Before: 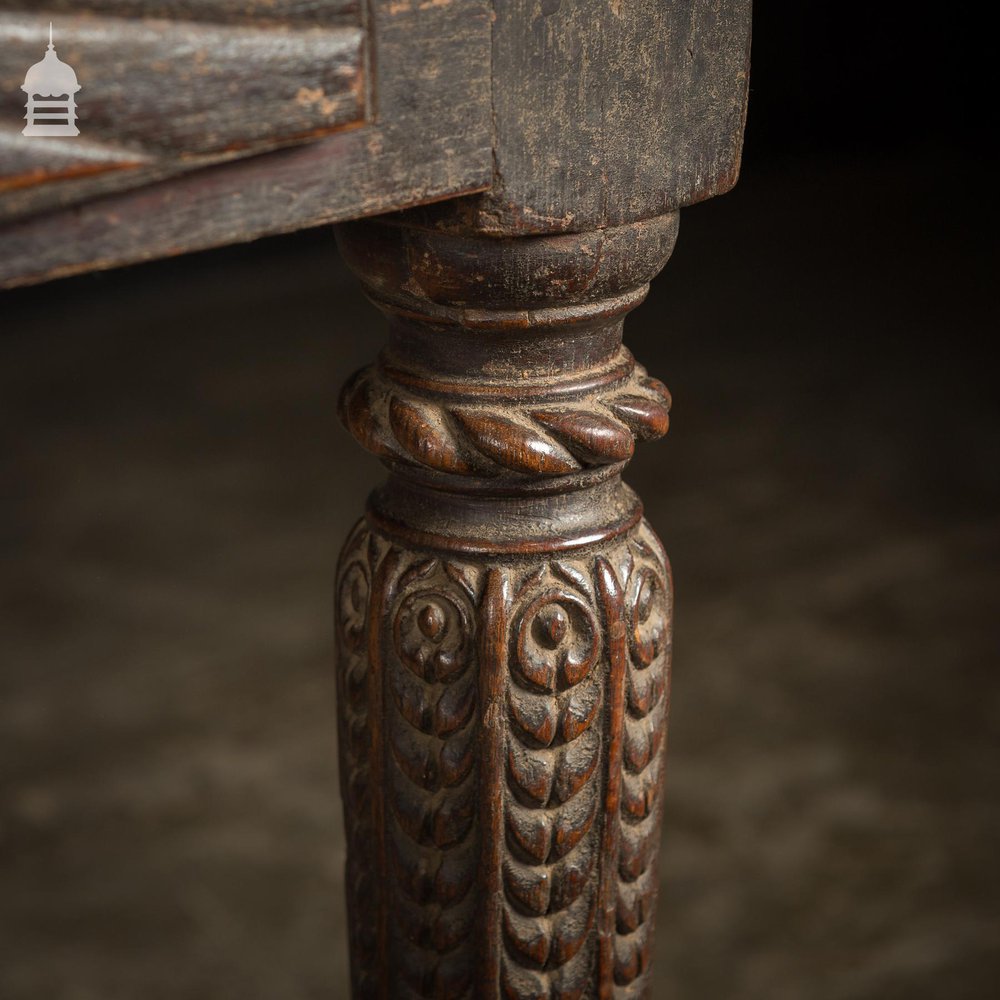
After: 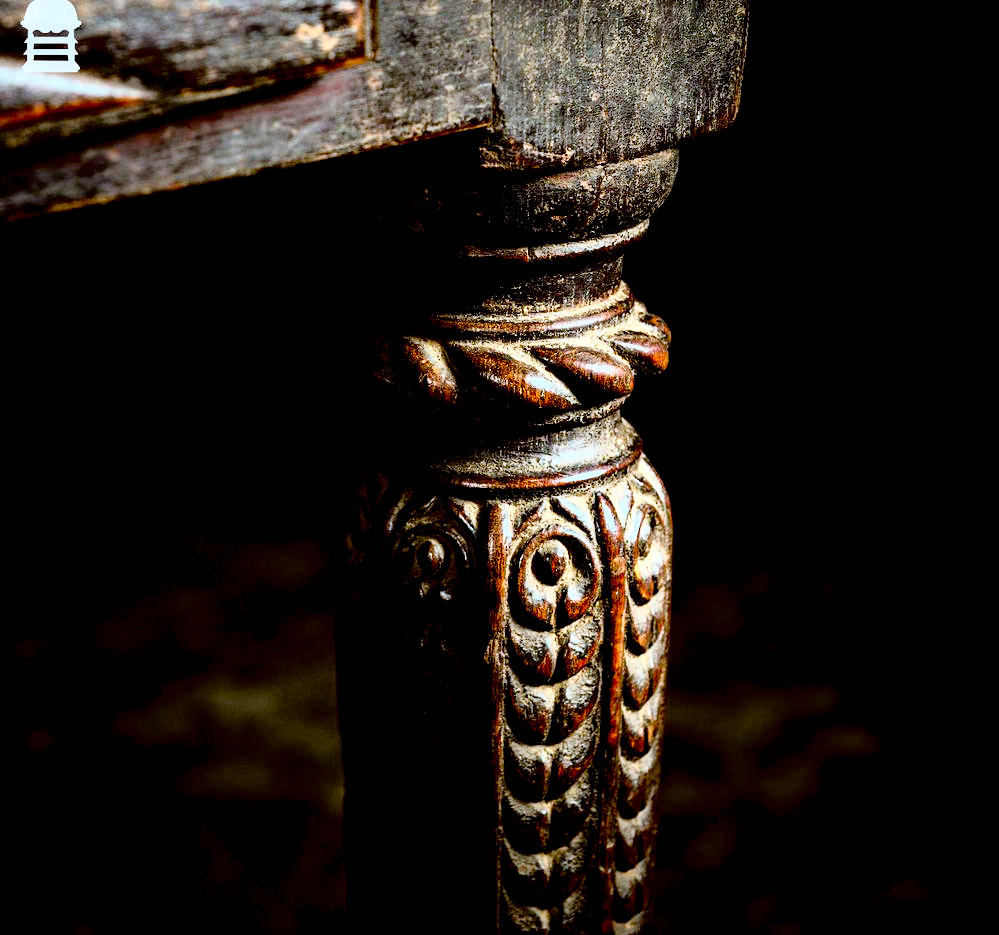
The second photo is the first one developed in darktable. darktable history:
base curve: curves: ch0 [(0, 0) (0.012, 0.01) (0.073, 0.168) (0.31, 0.711) (0.645, 0.957) (1, 1)], preserve colors average RGB
crop and rotate: top 6.438%
color calibration: illuminant as shot in camera, x 0.385, y 0.38, temperature 3962.36 K
tone equalizer: -8 EV -0.787 EV, -7 EV -0.711 EV, -6 EV -0.616 EV, -5 EV -0.361 EV, -3 EV 0.368 EV, -2 EV 0.6 EV, -1 EV 0.698 EV, +0 EV 0.766 EV, mask exposure compensation -0.503 EV
exposure: black level correction 0.049, exposure 0.012 EV, compensate highlight preservation false
